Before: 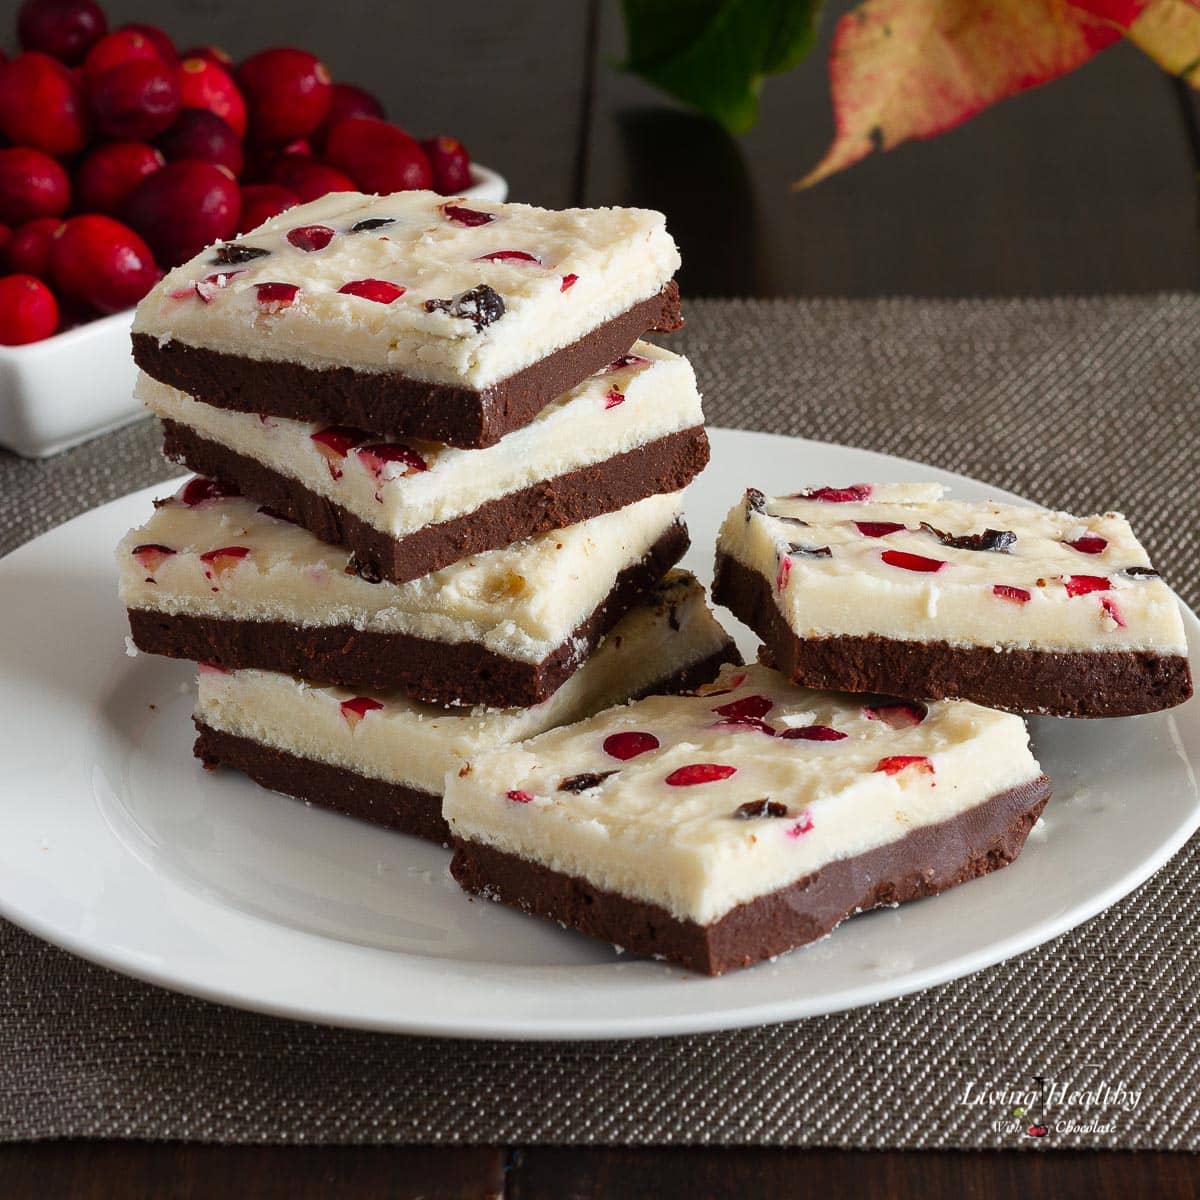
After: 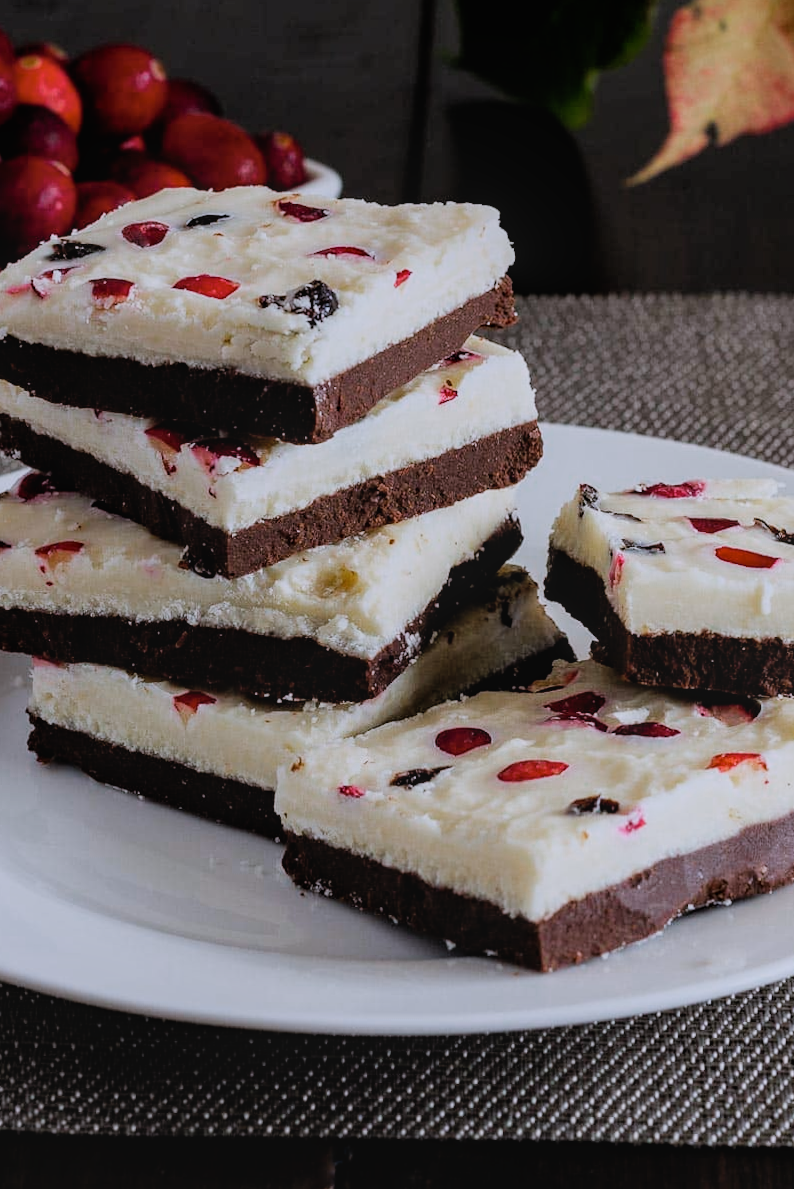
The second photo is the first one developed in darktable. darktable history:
exposure: compensate highlight preservation false
rotate and perspective: rotation 0.192°, lens shift (horizontal) -0.015, crop left 0.005, crop right 0.996, crop top 0.006, crop bottom 0.99
filmic rgb: black relative exposure -5 EV, hardness 2.88, contrast 1.1, highlights saturation mix -20%
crop and rotate: left 13.342%, right 19.991%
color zones: curves: ch0 [(0, 0.558) (0.143, 0.548) (0.286, 0.447) (0.429, 0.259) (0.571, 0.5) (0.714, 0.5) (0.857, 0.593) (1, 0.558)]; ch1 [(0, 0.543) (0.01, 0.544) (0.12, 0.492) (0.248, 0.458) (0.5, 0.534) (0.748, 0.5) (0.99, 0.469) (1, 0.543)]; ch2 [(0, 0.507) (0.143, 0.522) (0.286, 0.505) (0.429, 0.5) (0.571, 0.5) (0.714, 0.5) (0.857, 0.5) (1, 0.507)]
local contrast: detail 110%
white balance: red 0.967, blue 1.119, emerald 0.756
